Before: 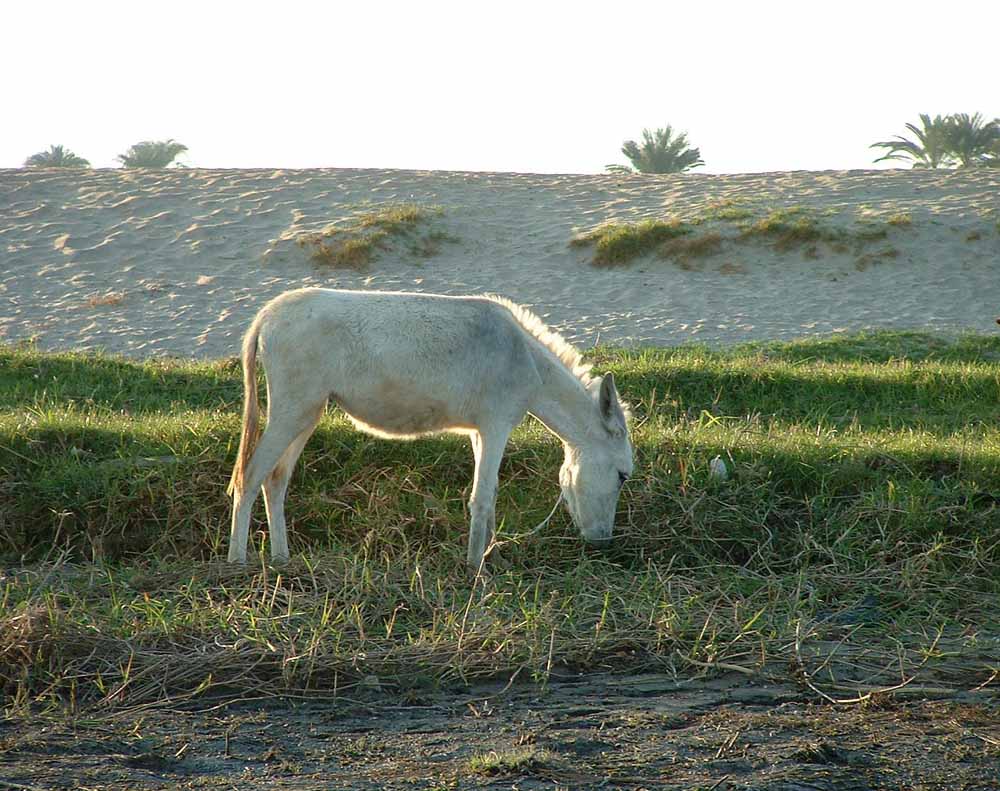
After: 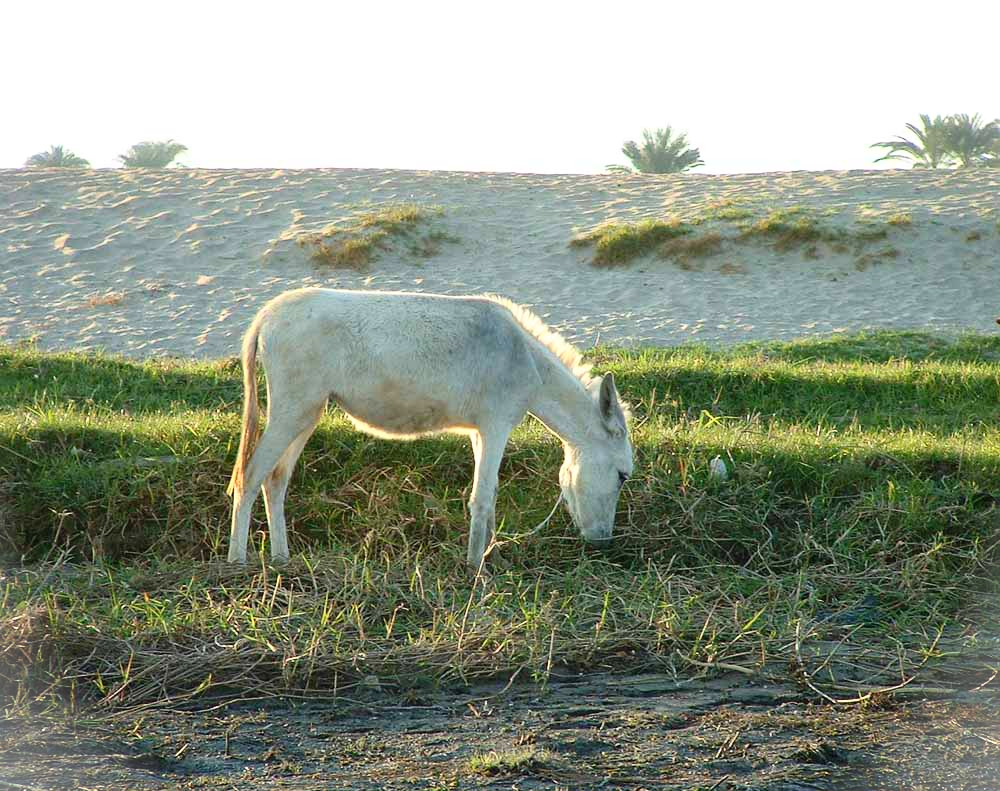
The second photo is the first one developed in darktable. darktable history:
vignetting: fall-off start 100%, brightness 0.3, saturation 0
contrast brightness saturation: contrast 0.2, brightness 0.16, saturation 0.22
